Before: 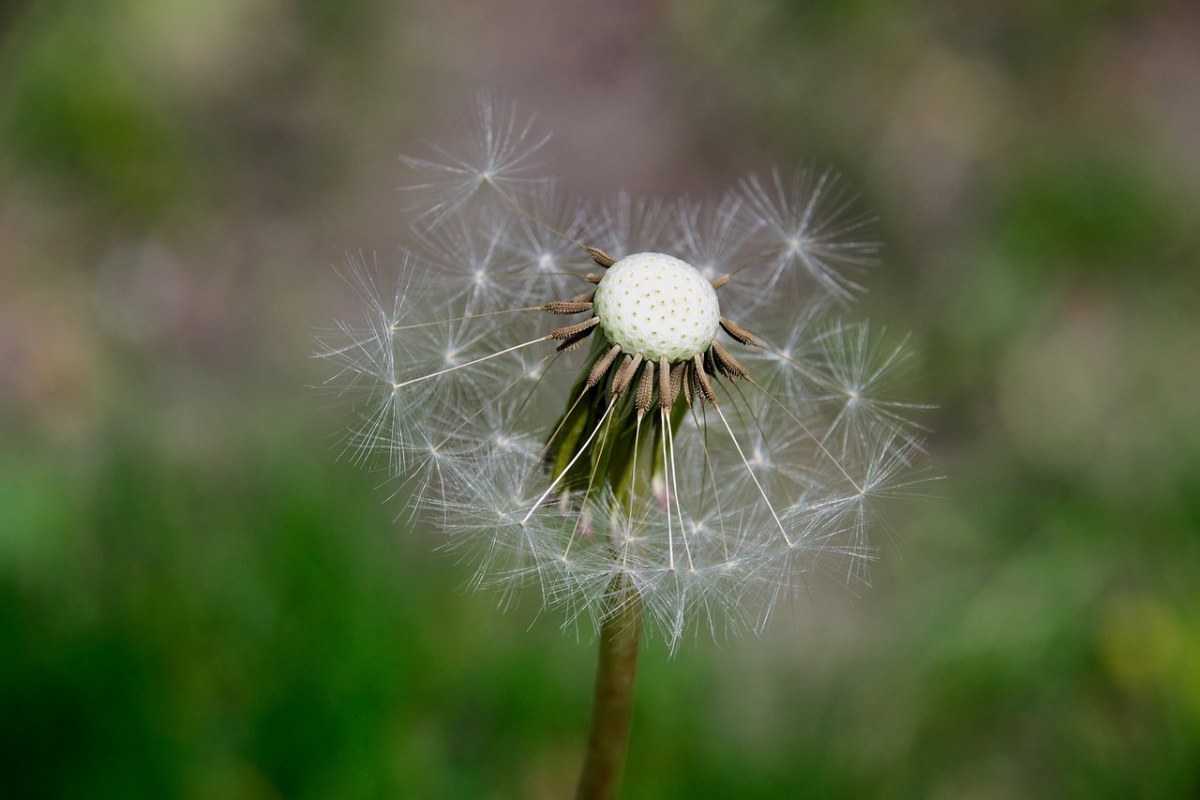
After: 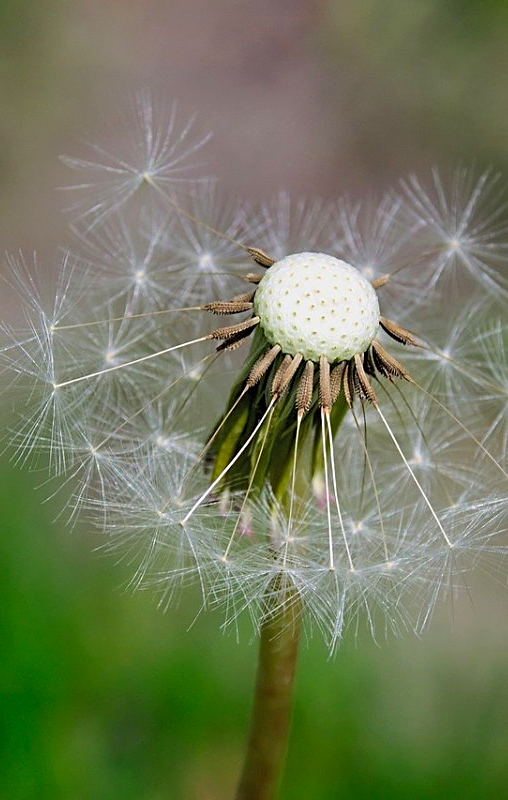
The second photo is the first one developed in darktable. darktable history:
crop: left 28.385%, right 29.224%
contrast brightness saturation: brightness 0.087, saturation 0.193
sharpen: on, module defaults
